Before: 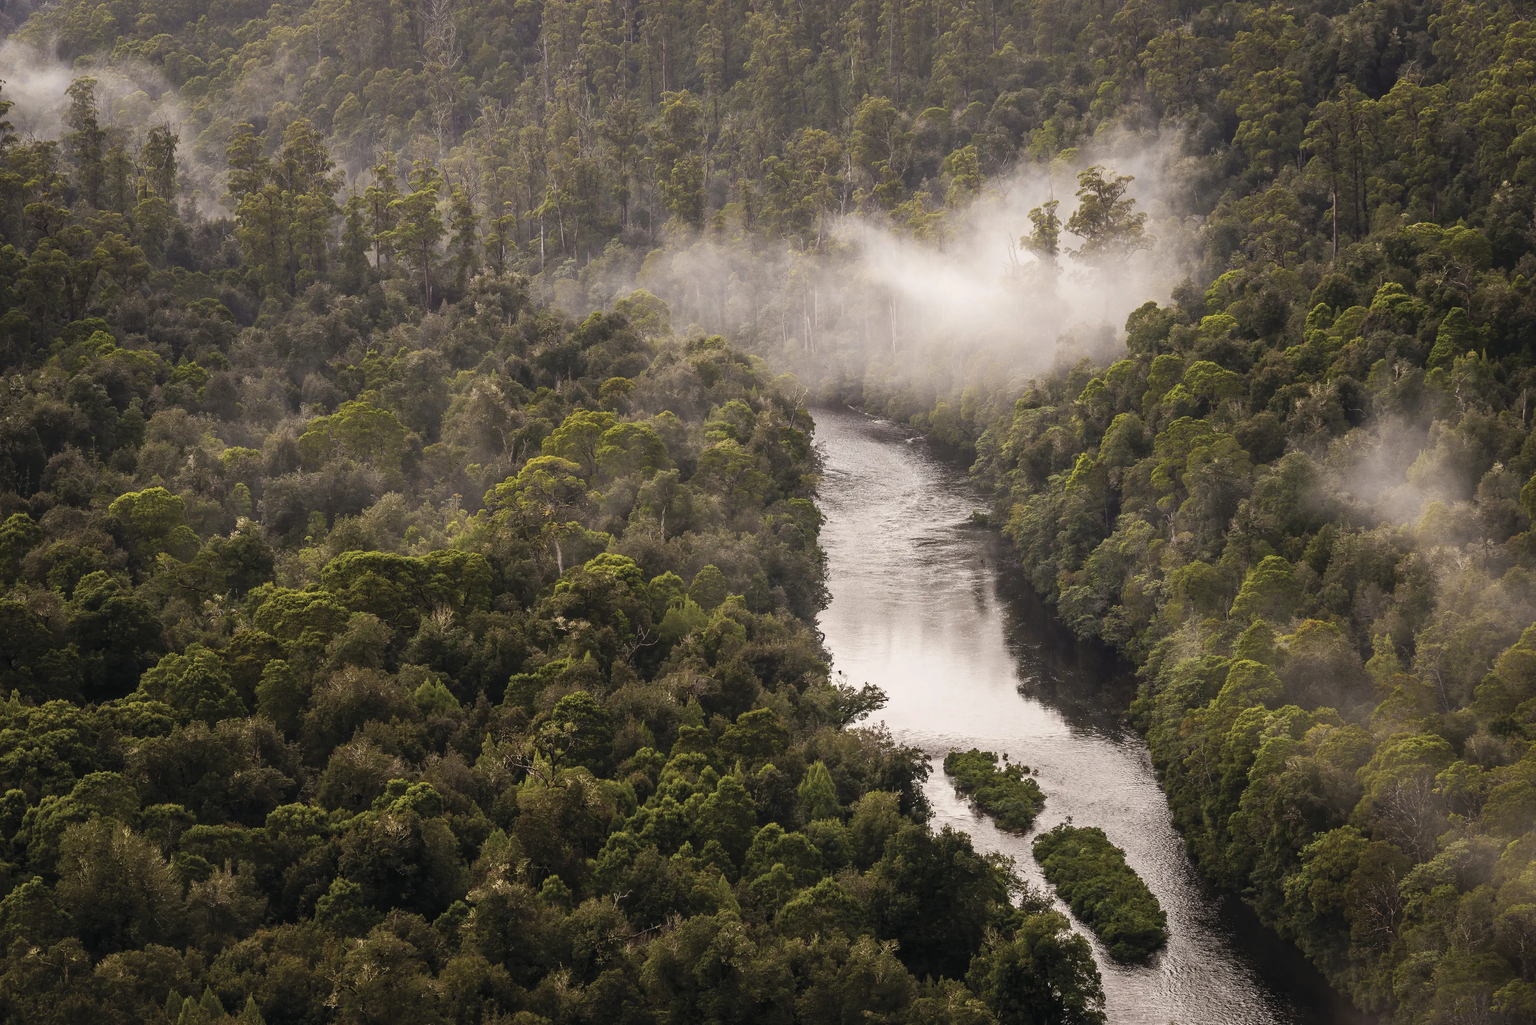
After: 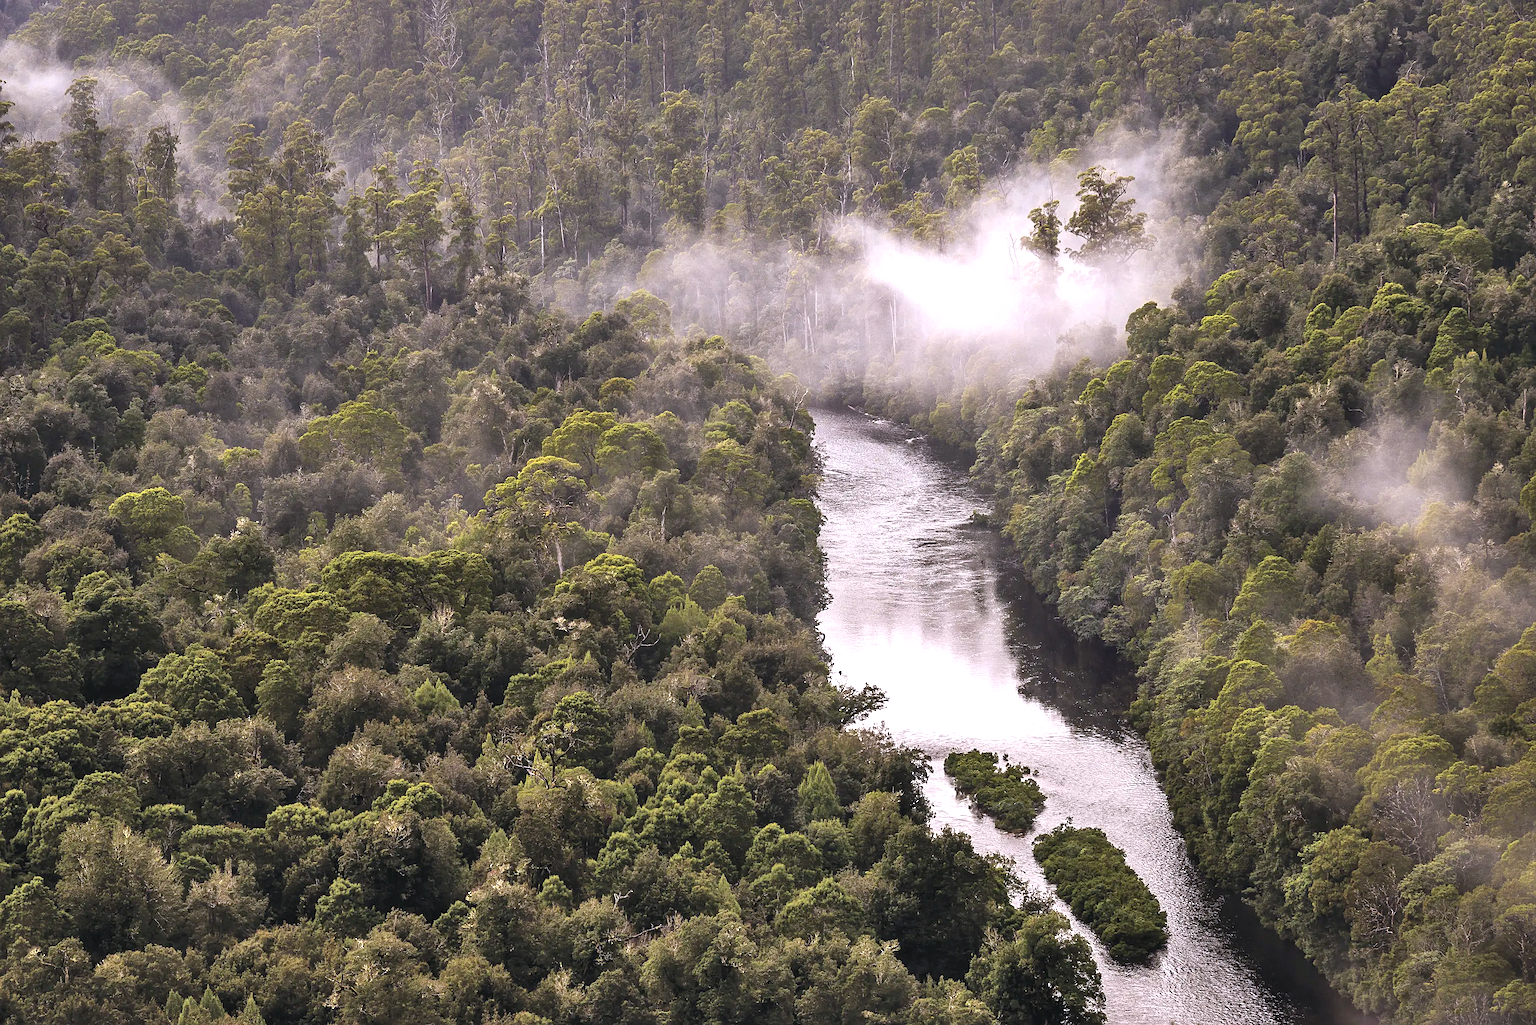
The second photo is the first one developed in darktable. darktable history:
white balance: red 1.004, blue 1.096
levels: levels [0, 0.43, 0.859]
shadows and highlights: shadows 60, soften with gaussian
sharpen: on, module defaults
